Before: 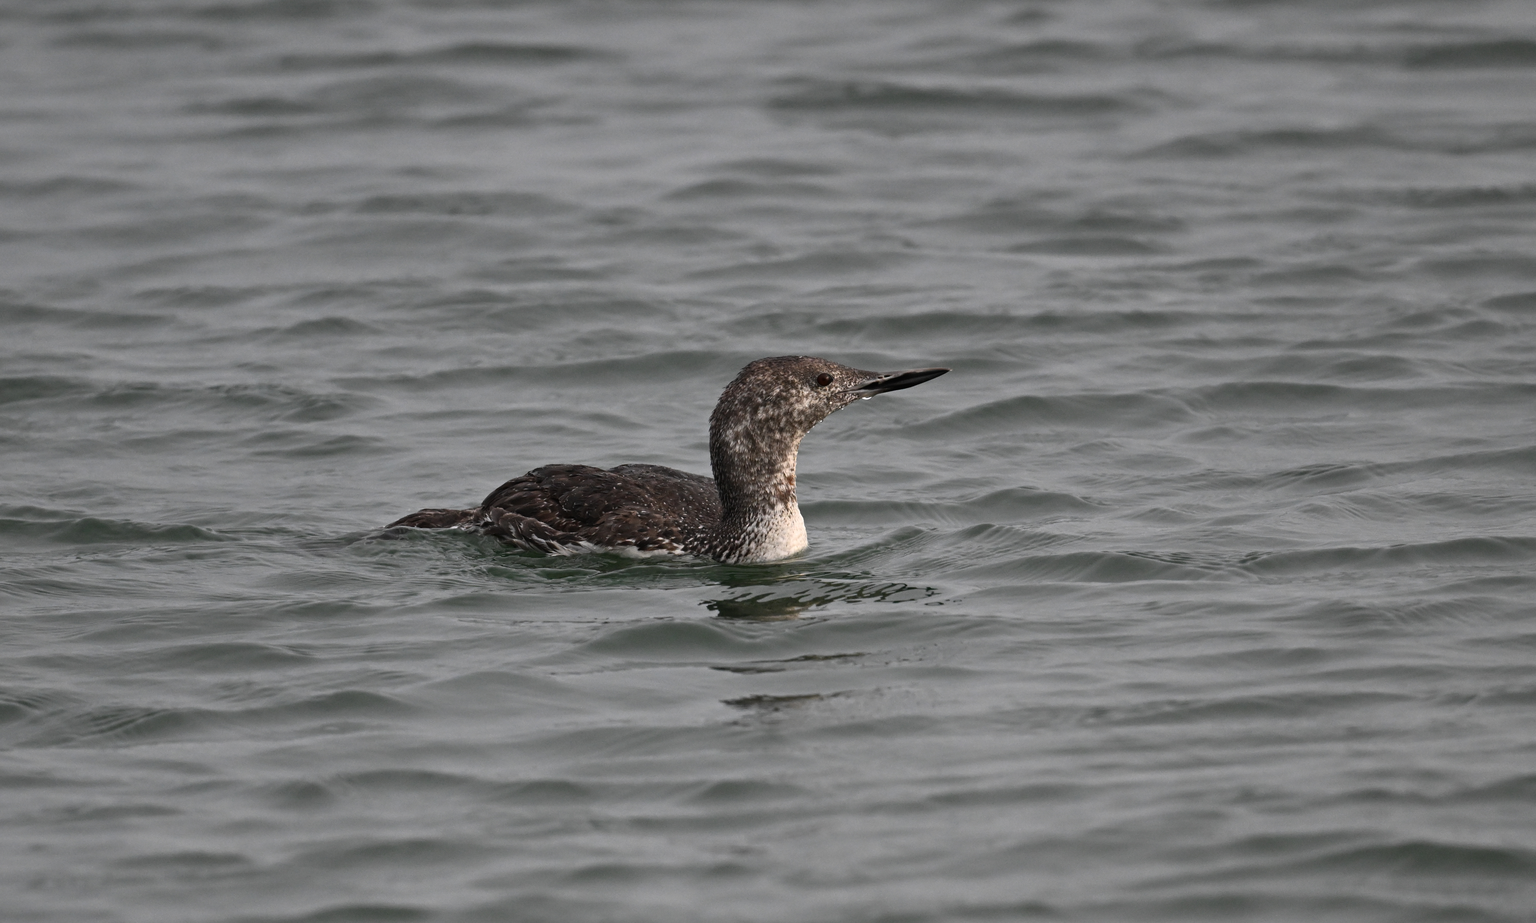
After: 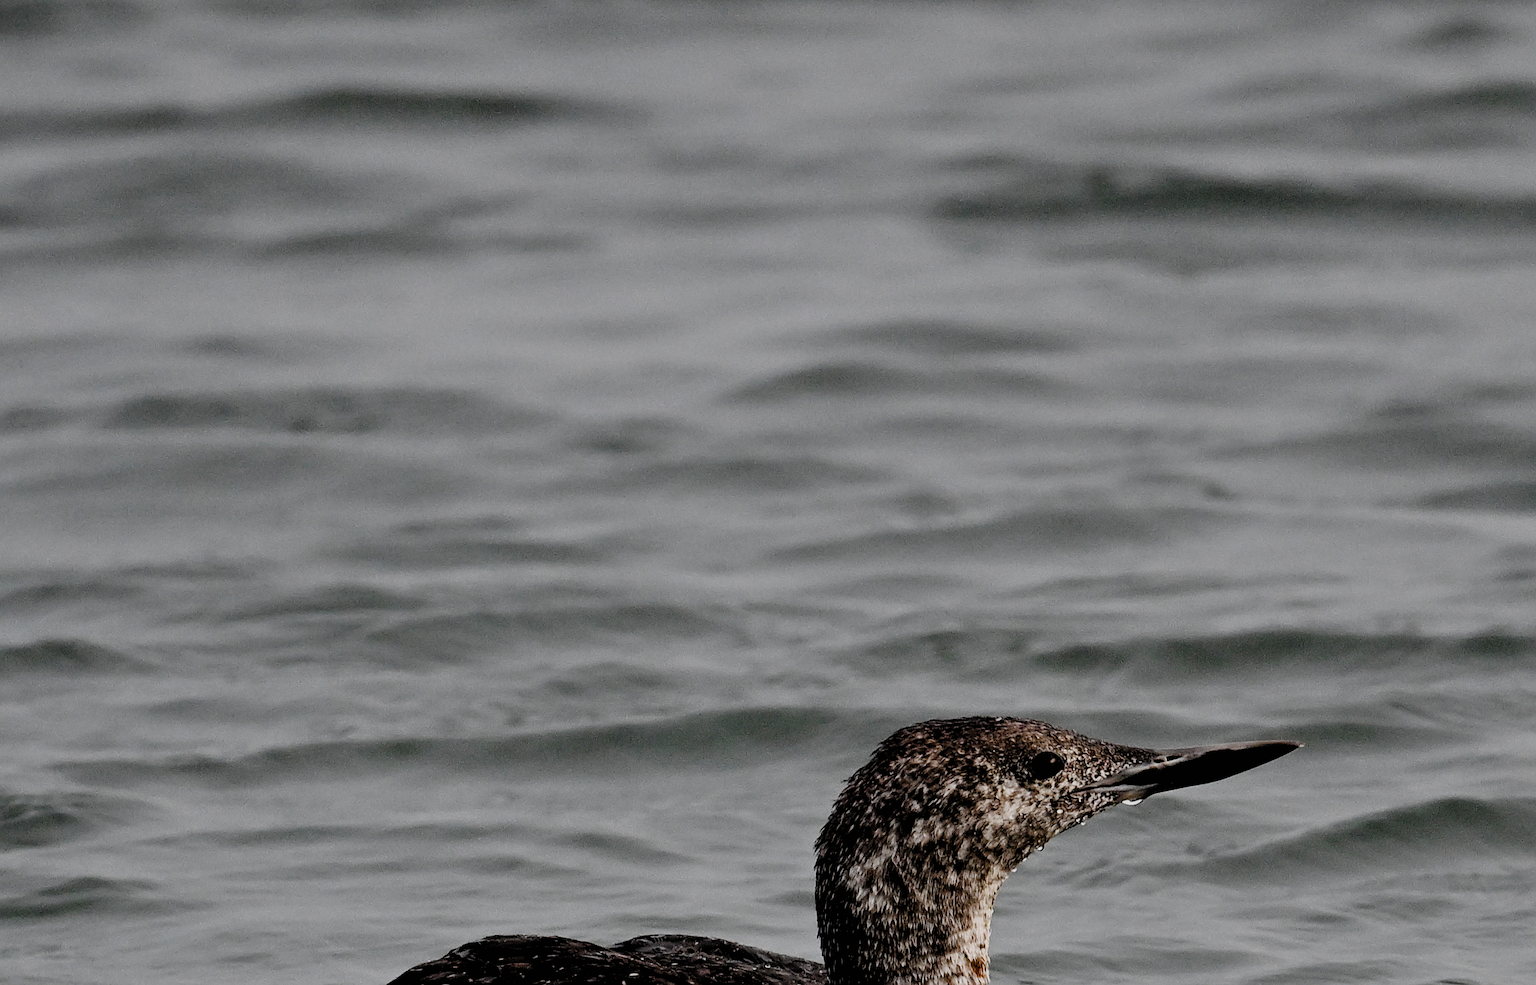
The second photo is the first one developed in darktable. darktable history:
crop: left 19.85%, right 30.469%, bottom 46.957%
tone equalizer: on, module defaults
sharpen: on, module defaults
filmic rgb: black relative exposure -2.99 EV, white relative exposure 4.56 EV, threshold 3.06 EV, hardness 1.75, contrast 1.263, add noise in highlights 0.001, preserve chrominance no, color science v4 (2020), enable highlight reconstruction true
